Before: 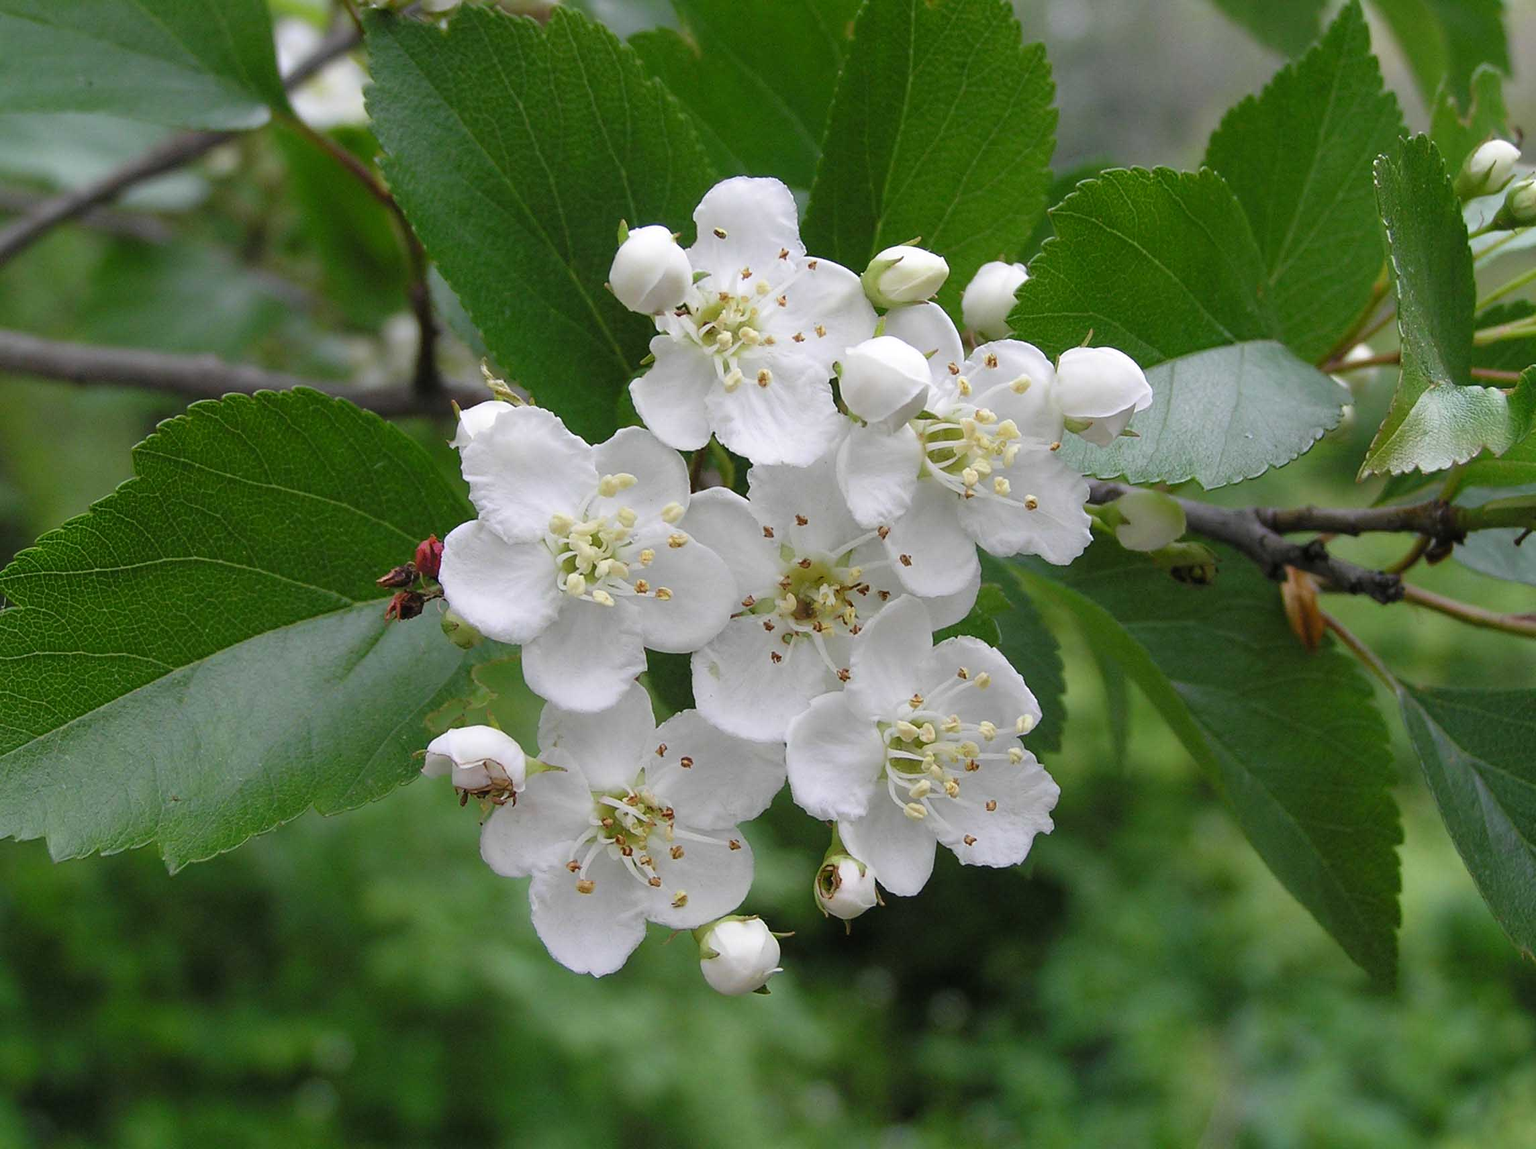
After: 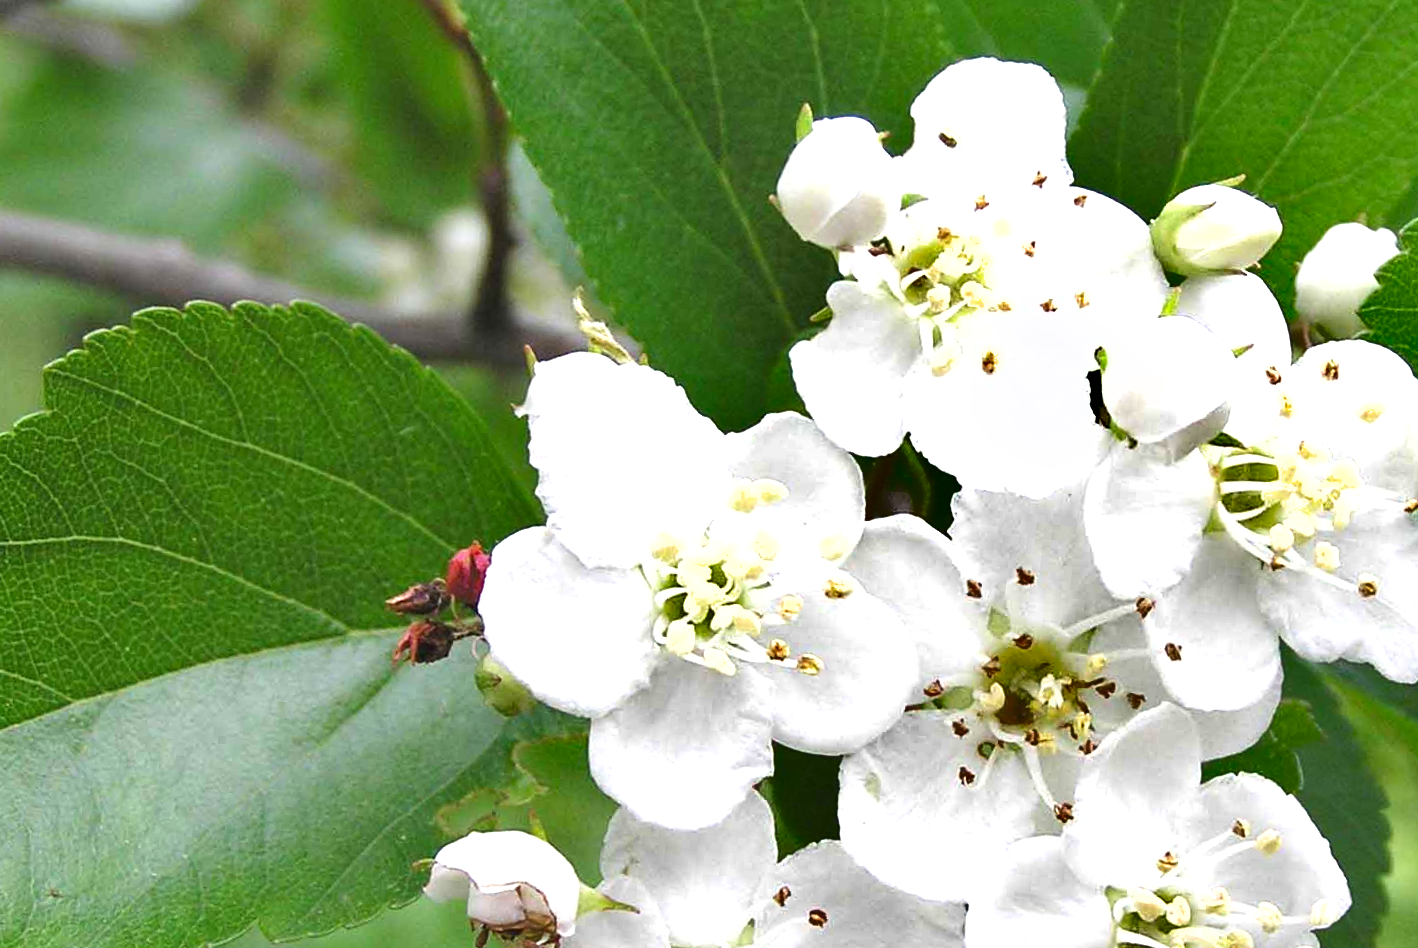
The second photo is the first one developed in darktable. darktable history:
crop and rotate: angle -5.9°, left 2.197%, top 6.933%, right 27.6%, bottom 30.373%
shadows and highlights: low approximation 0.01, soften with gaussian
exposure: black level correction 0, exposure 1.2 EV, compensate highlight preservation false
